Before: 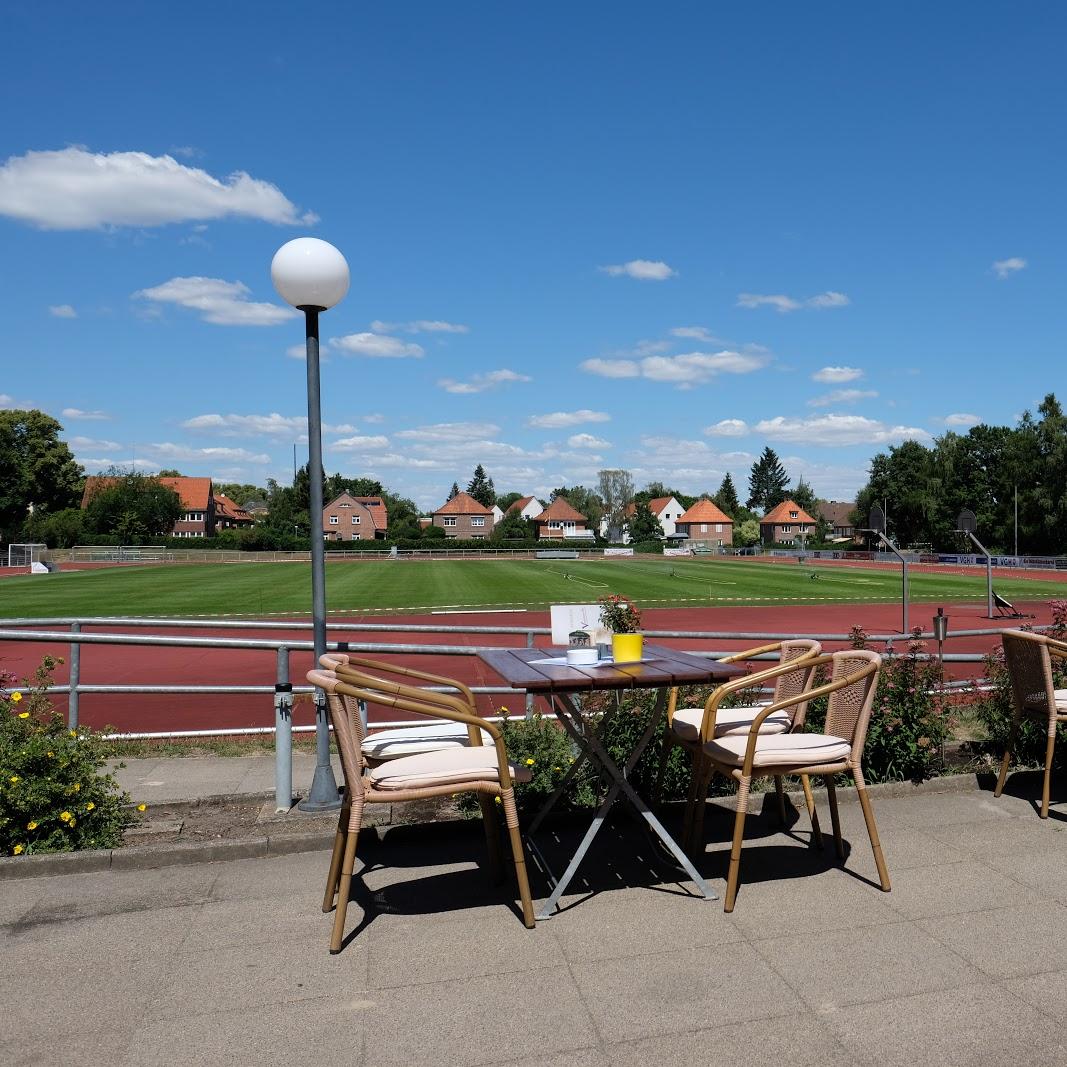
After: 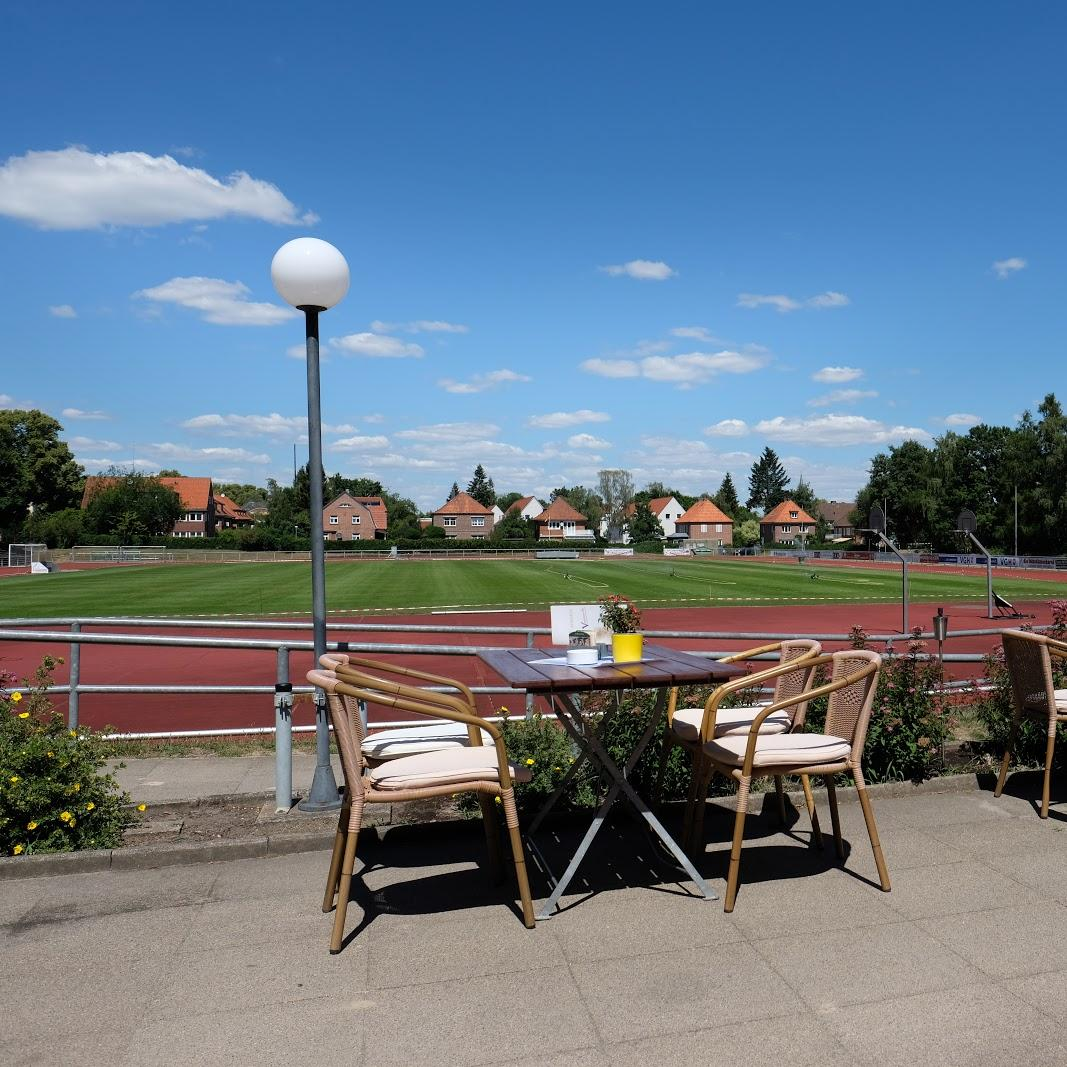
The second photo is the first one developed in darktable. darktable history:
shadows and highlights: shadows -20.78, highlights 99.8, soften with gaussian
